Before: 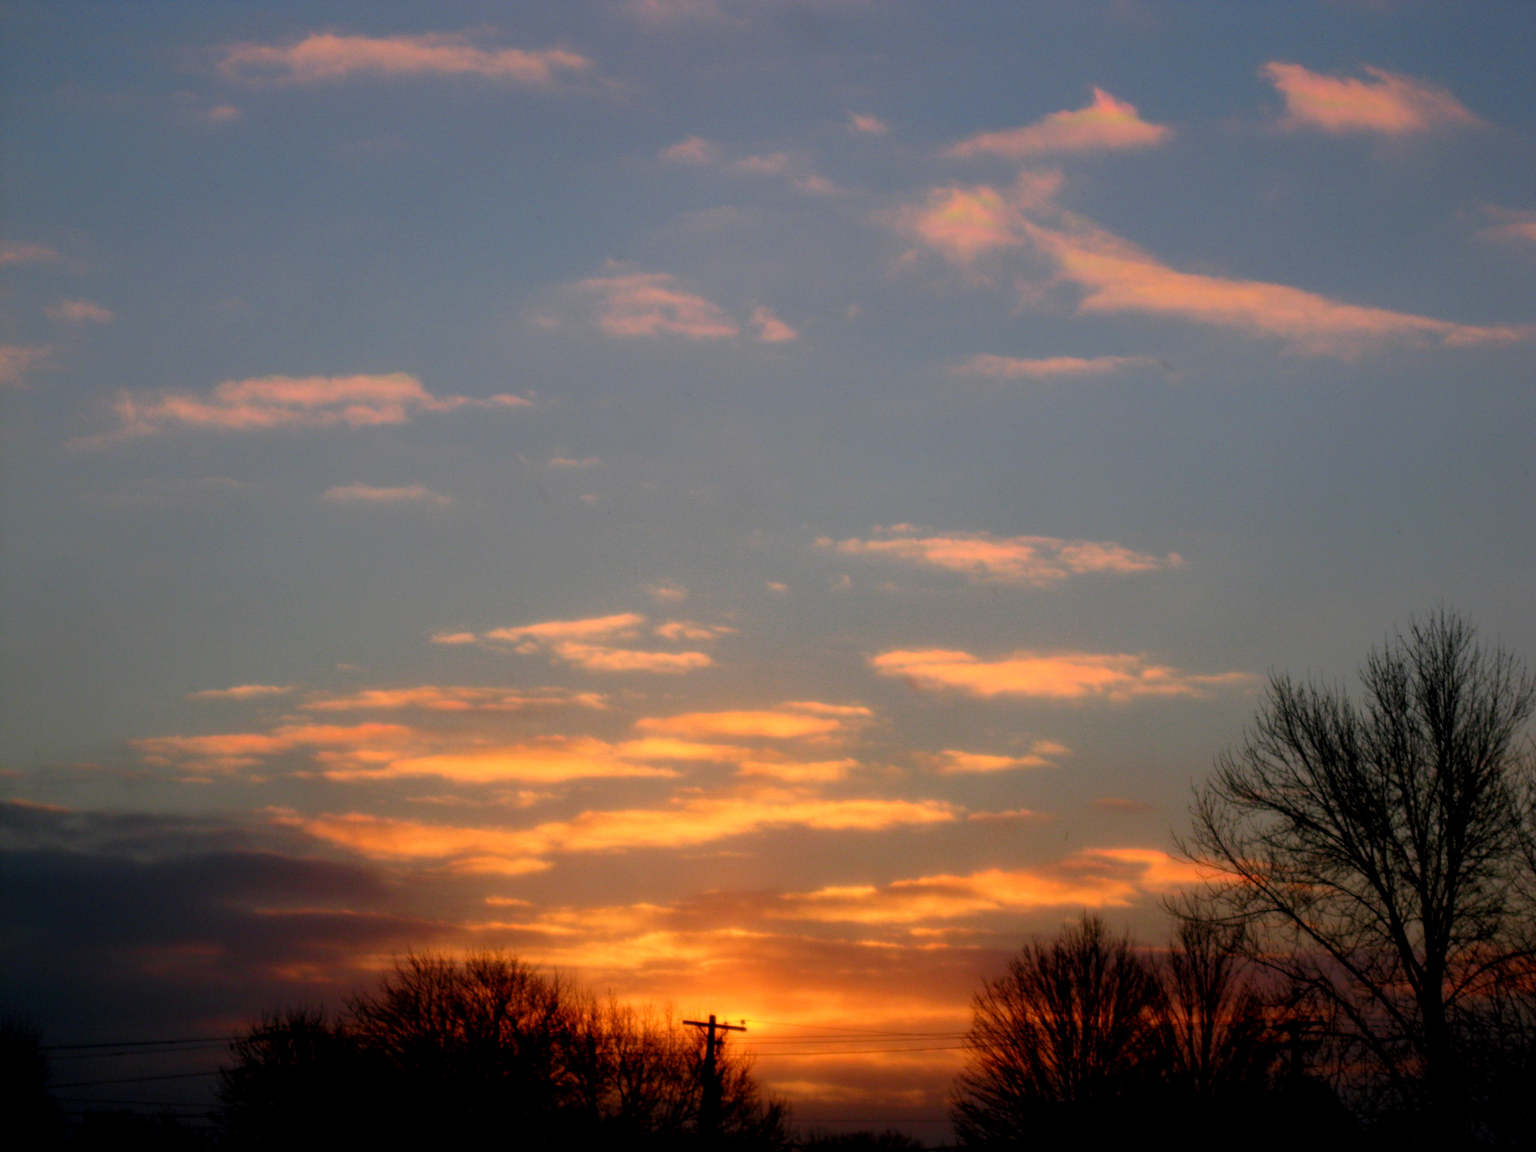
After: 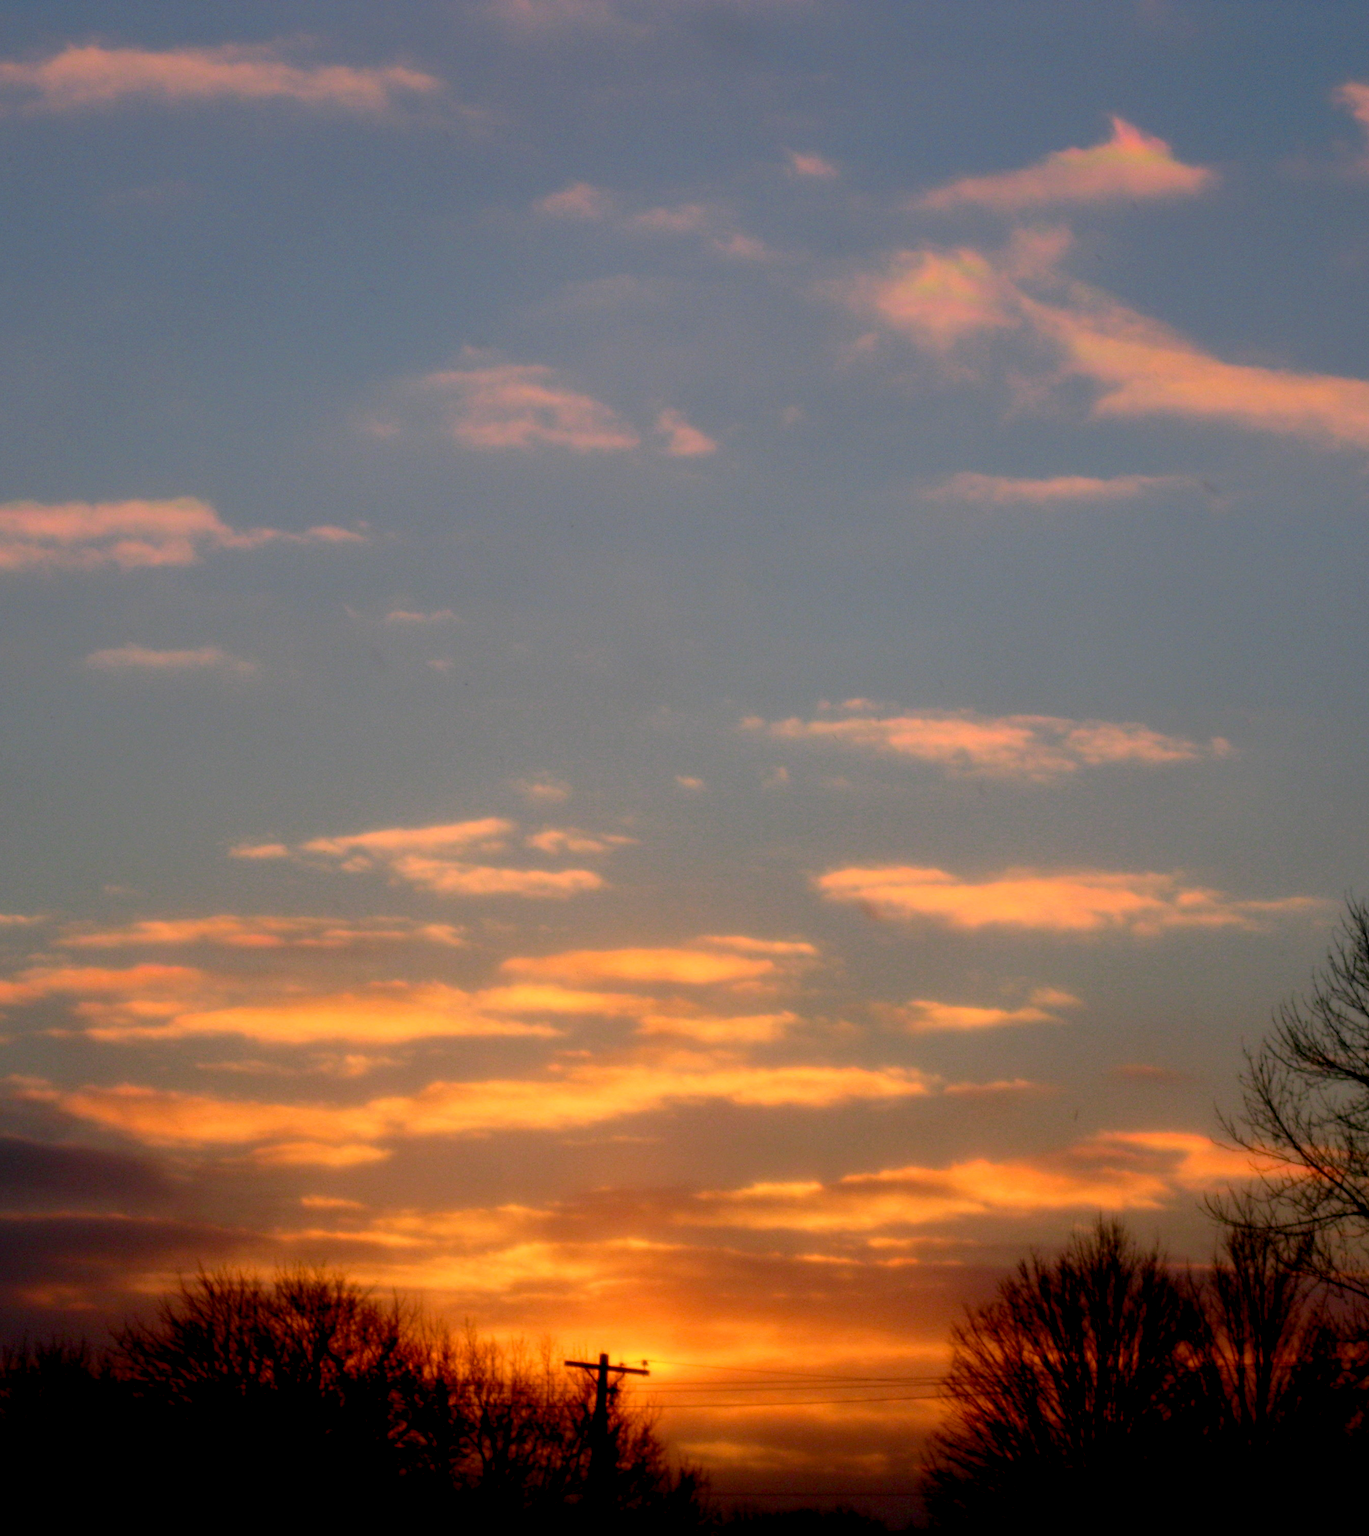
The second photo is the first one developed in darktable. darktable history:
crop: left 16.913%, right 16.227%
exposure: black level correction 0.007, compensate highlight preservation false
